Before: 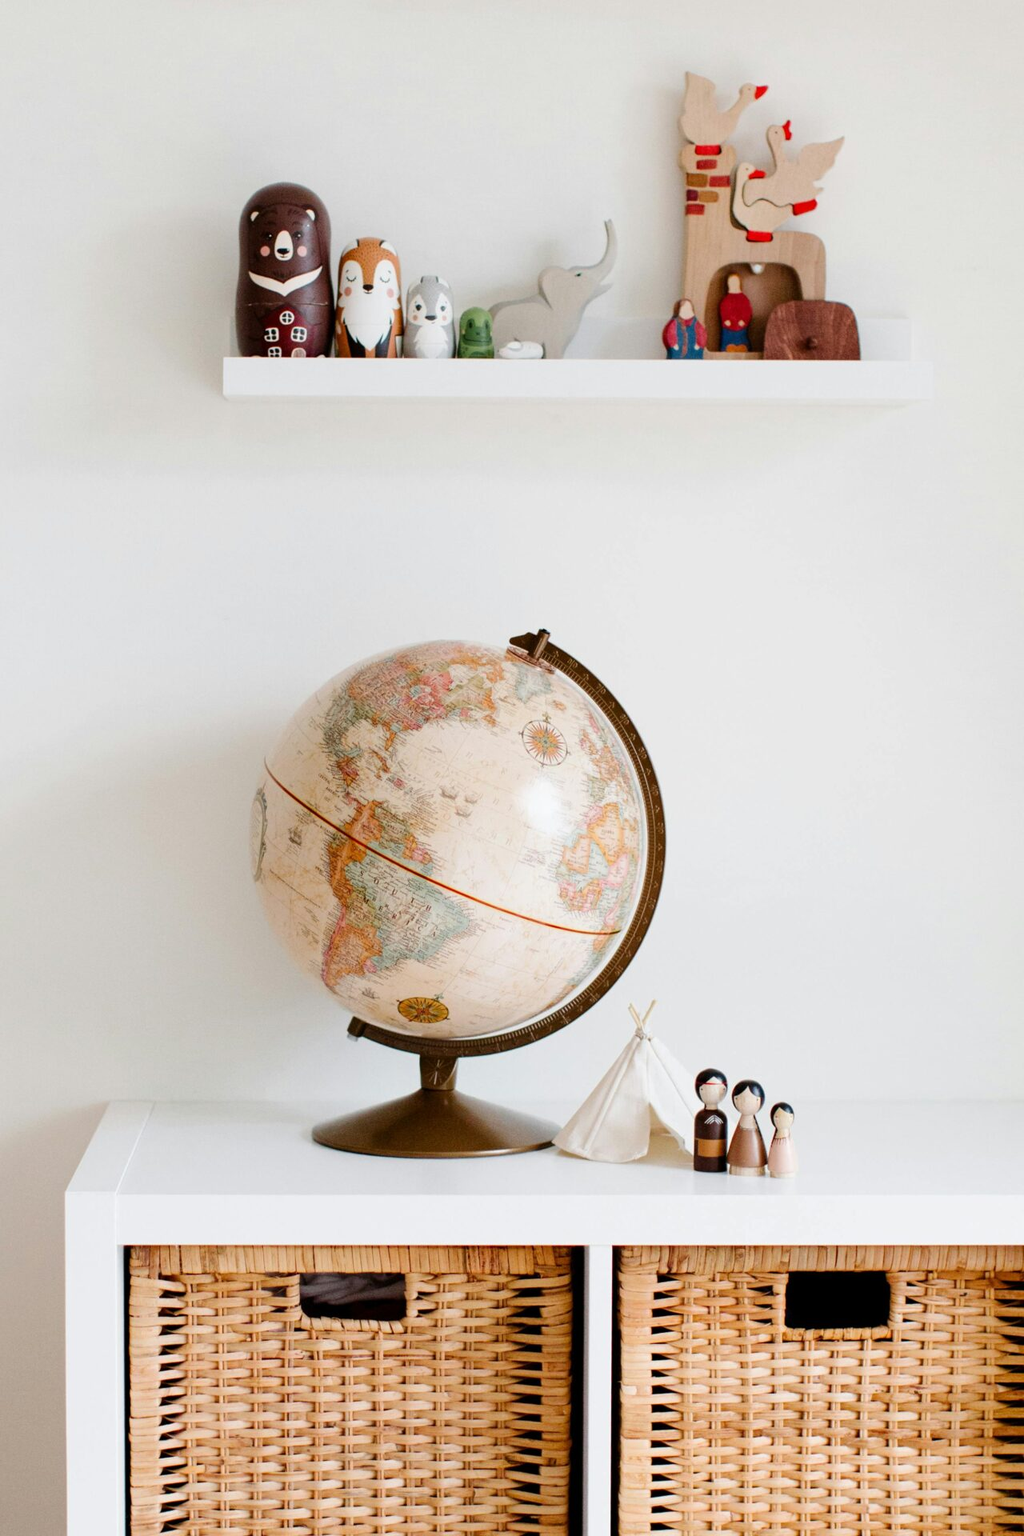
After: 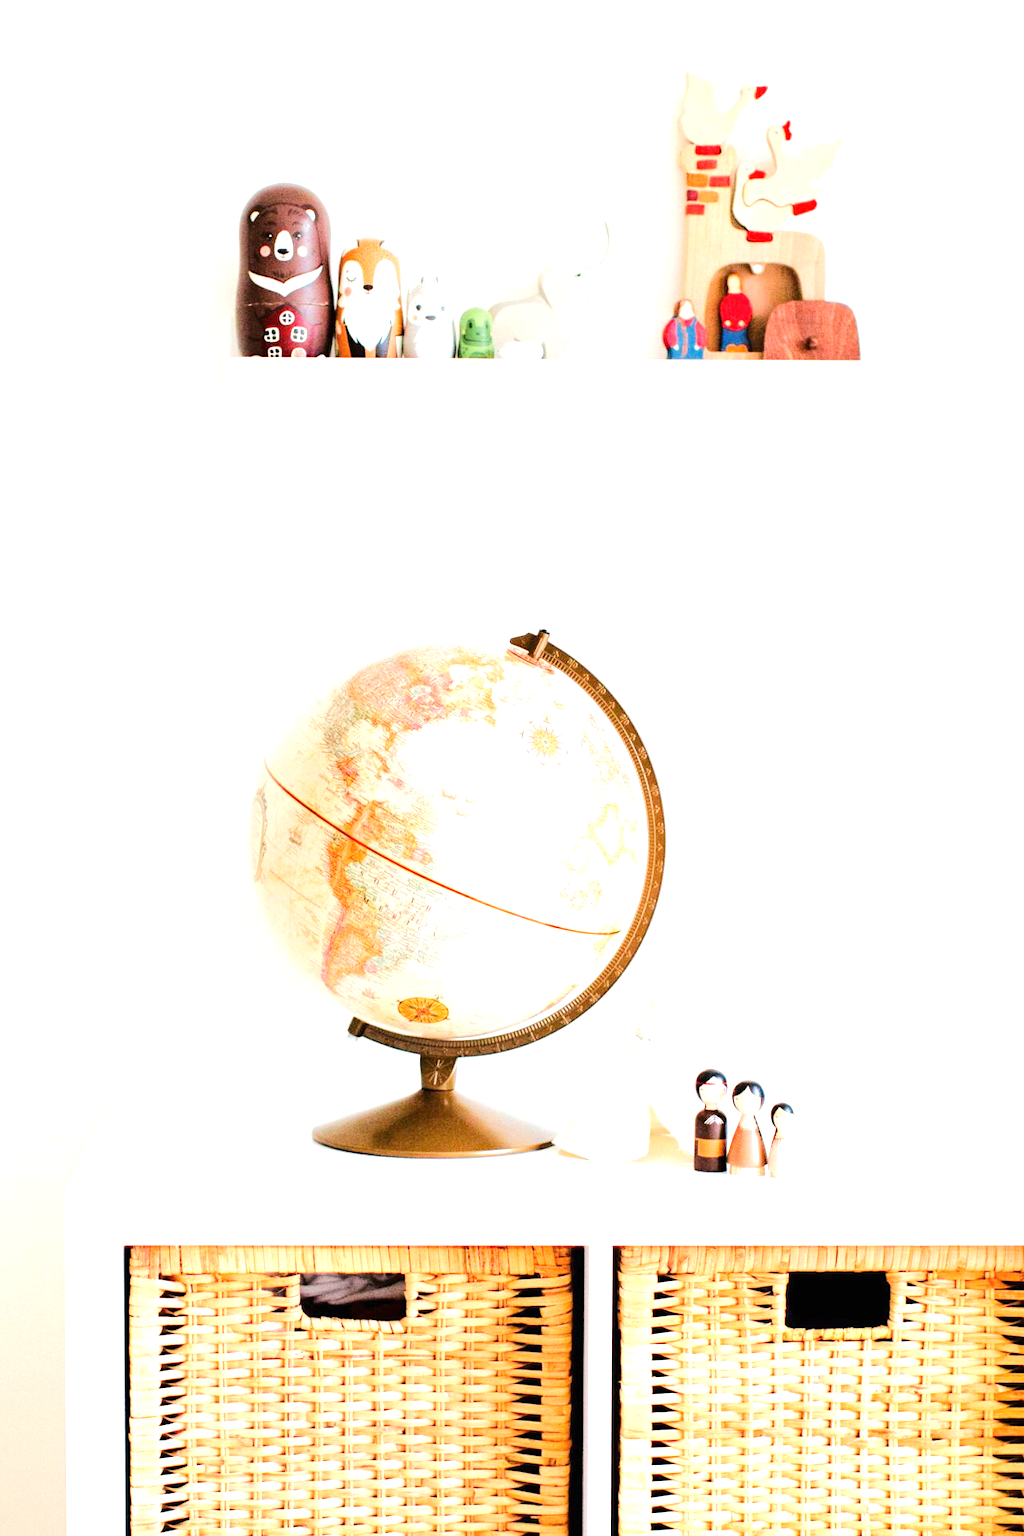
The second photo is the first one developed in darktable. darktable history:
exposure: black level correction 0, exposure 1.2 EV, compensate highlight preservation false
tone equalizer: -7 EV 0.164 EV, -6 EV 0.638 EV, -5 EV 1.19 EV, -4 EV 1.35 EV, -3 EV 1.12 EV, -2 EV 0.6 EV, -1 EV 0.146 EV, edges refinement/feathering 500, mask exposure compensation -1.57 EV, preserve details no
